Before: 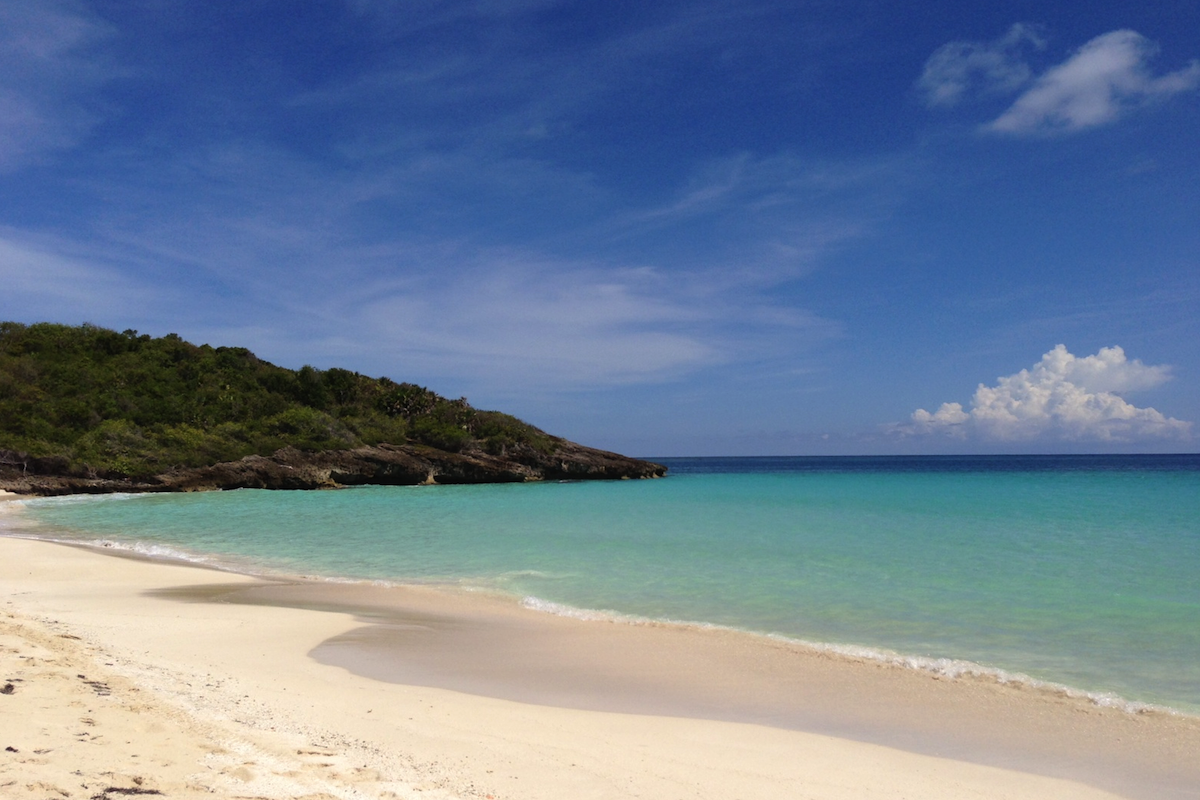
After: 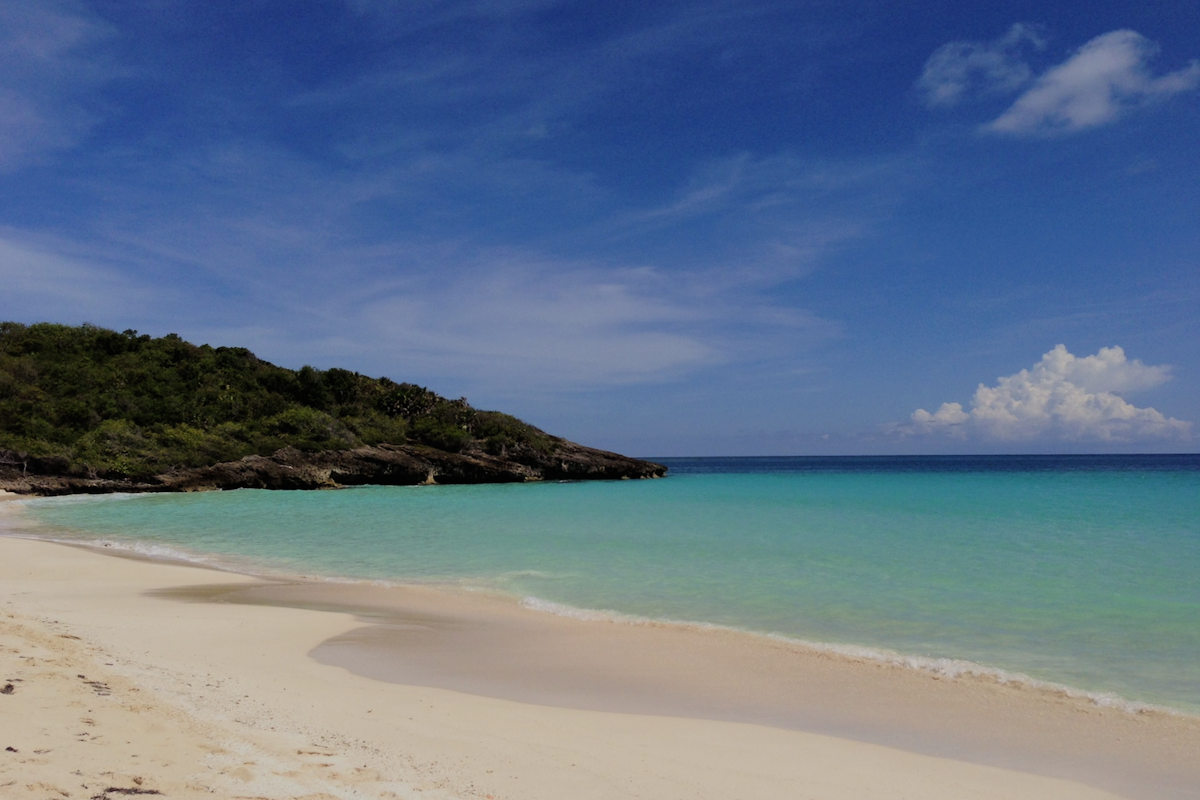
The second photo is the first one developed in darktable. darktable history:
filmic rgb: black relative exposure -7.65 EV, white relative exposure 4.56 EV, threshold 5.95 EV, hardness 3.61, enable highlight reconstruction true
shadows and highlights: shadows 25.26, white point adjustment -3.09, highlights -30.02
